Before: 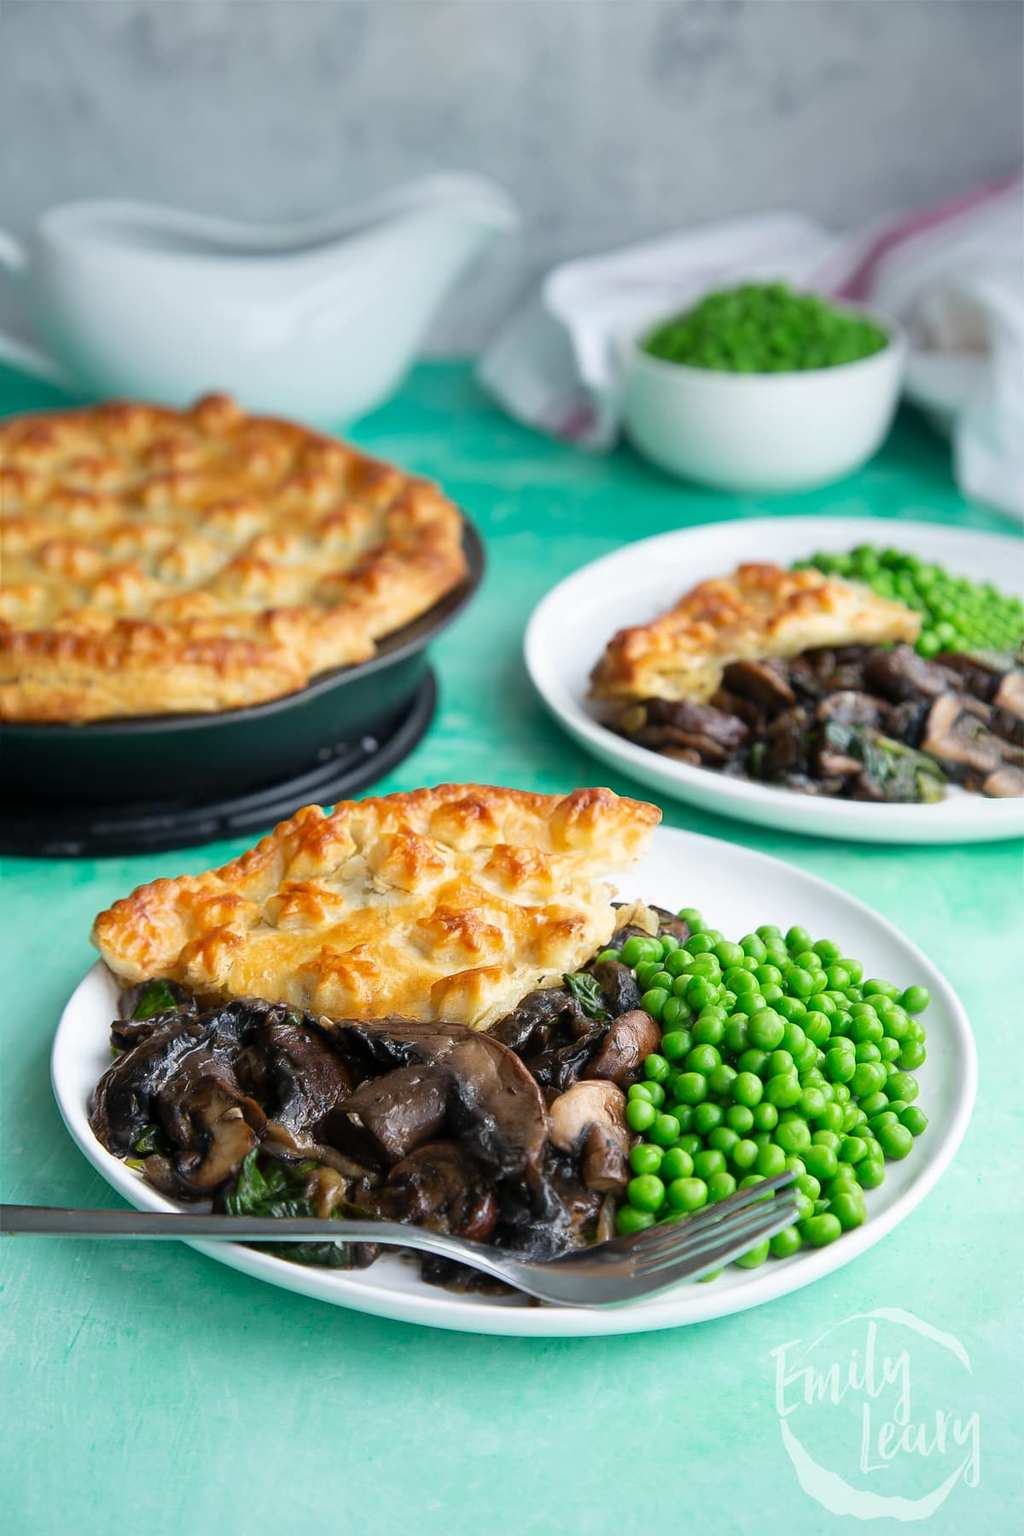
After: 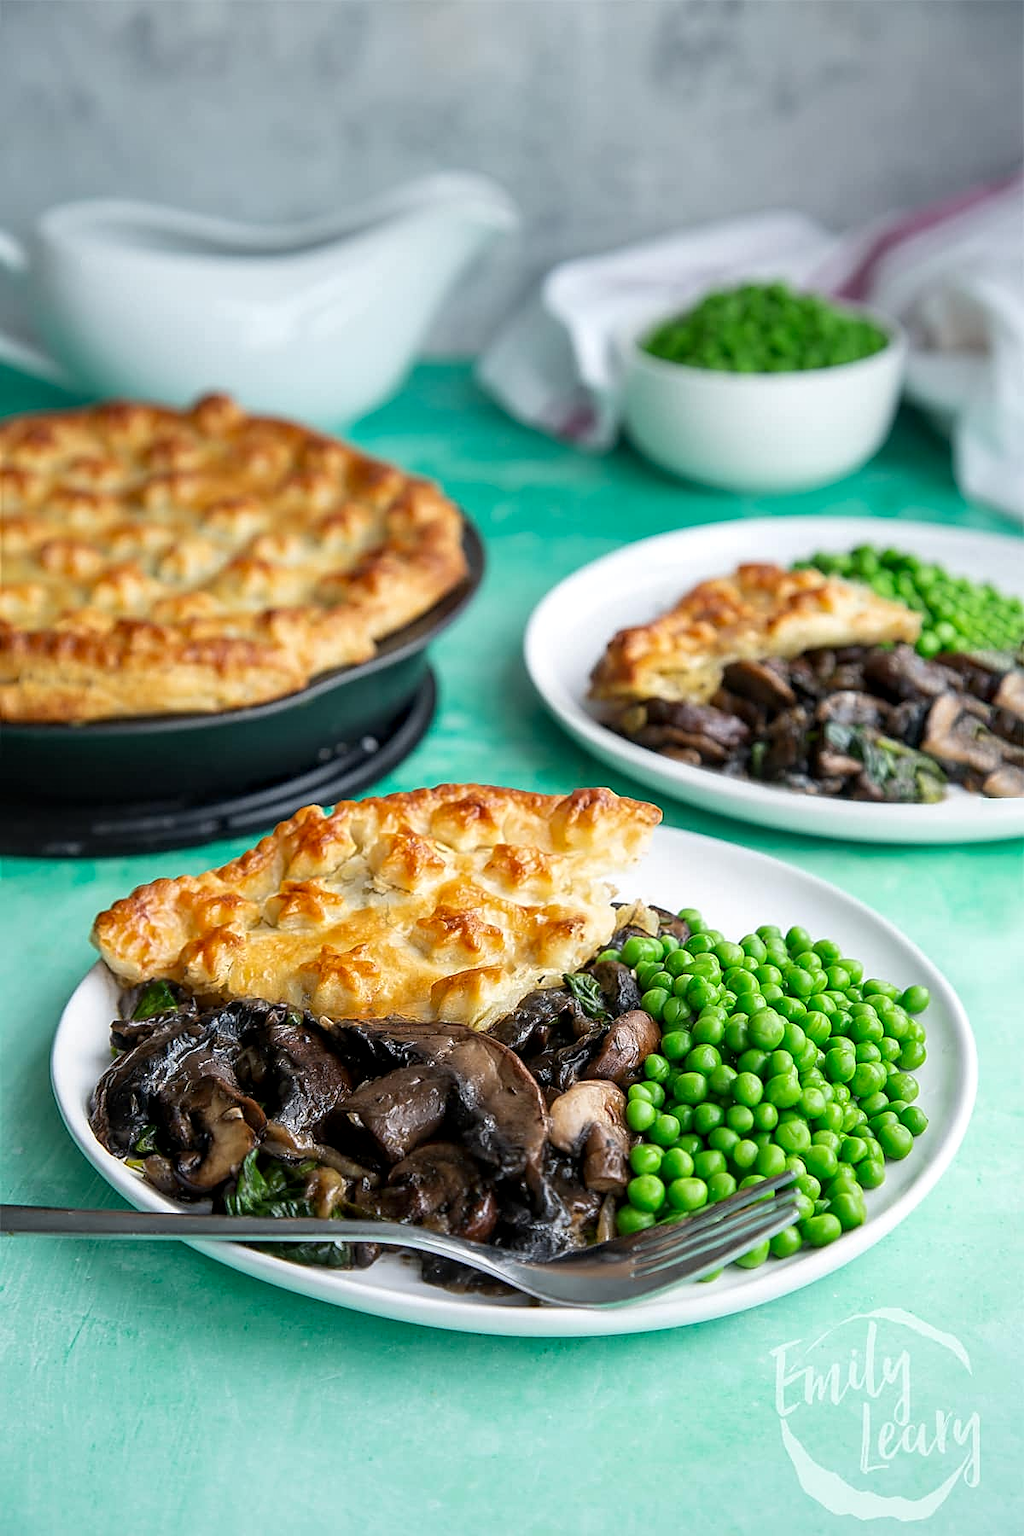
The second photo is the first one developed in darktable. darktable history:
local contrast: detail 130%
sharpen: on, module defaults
